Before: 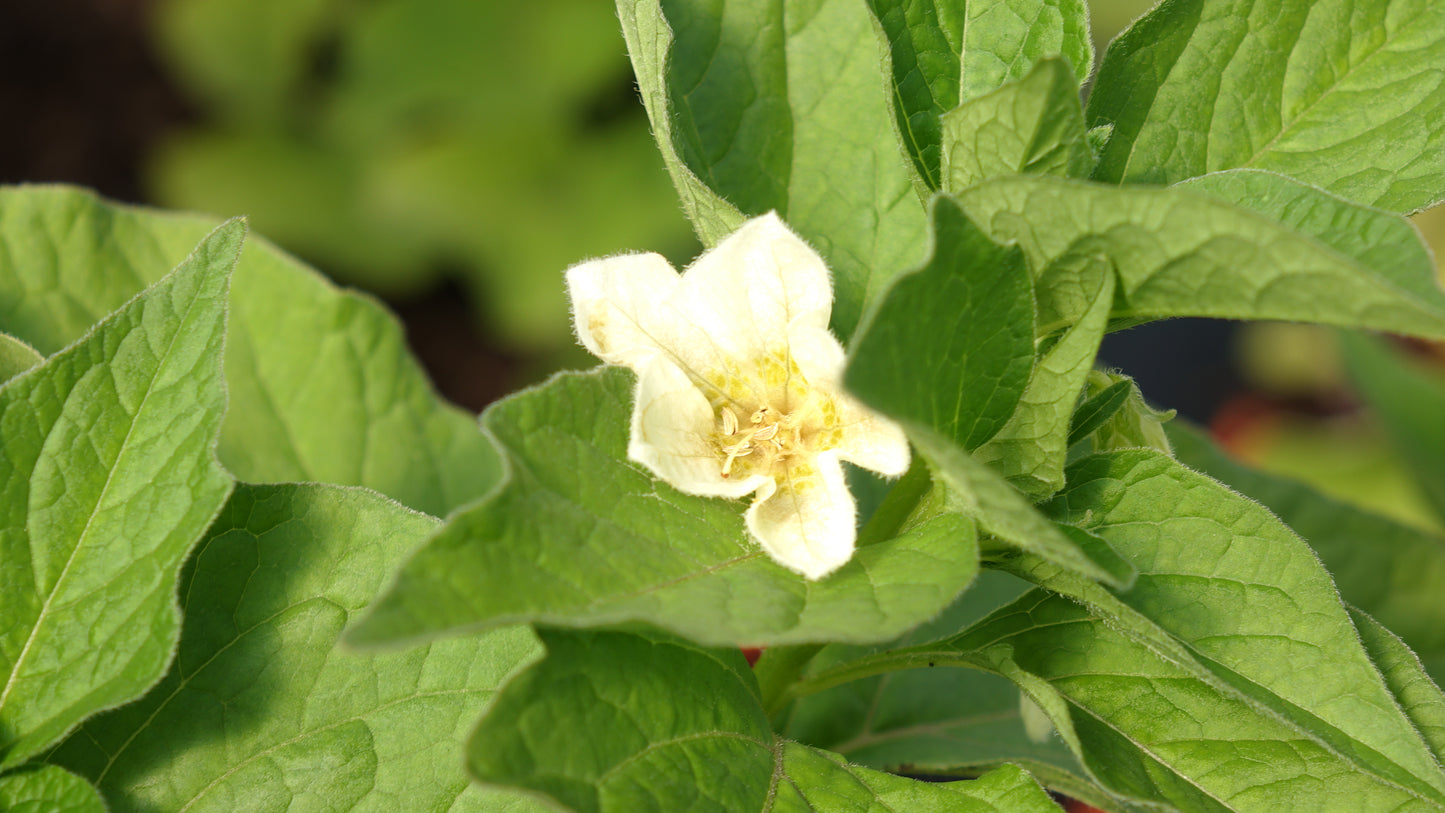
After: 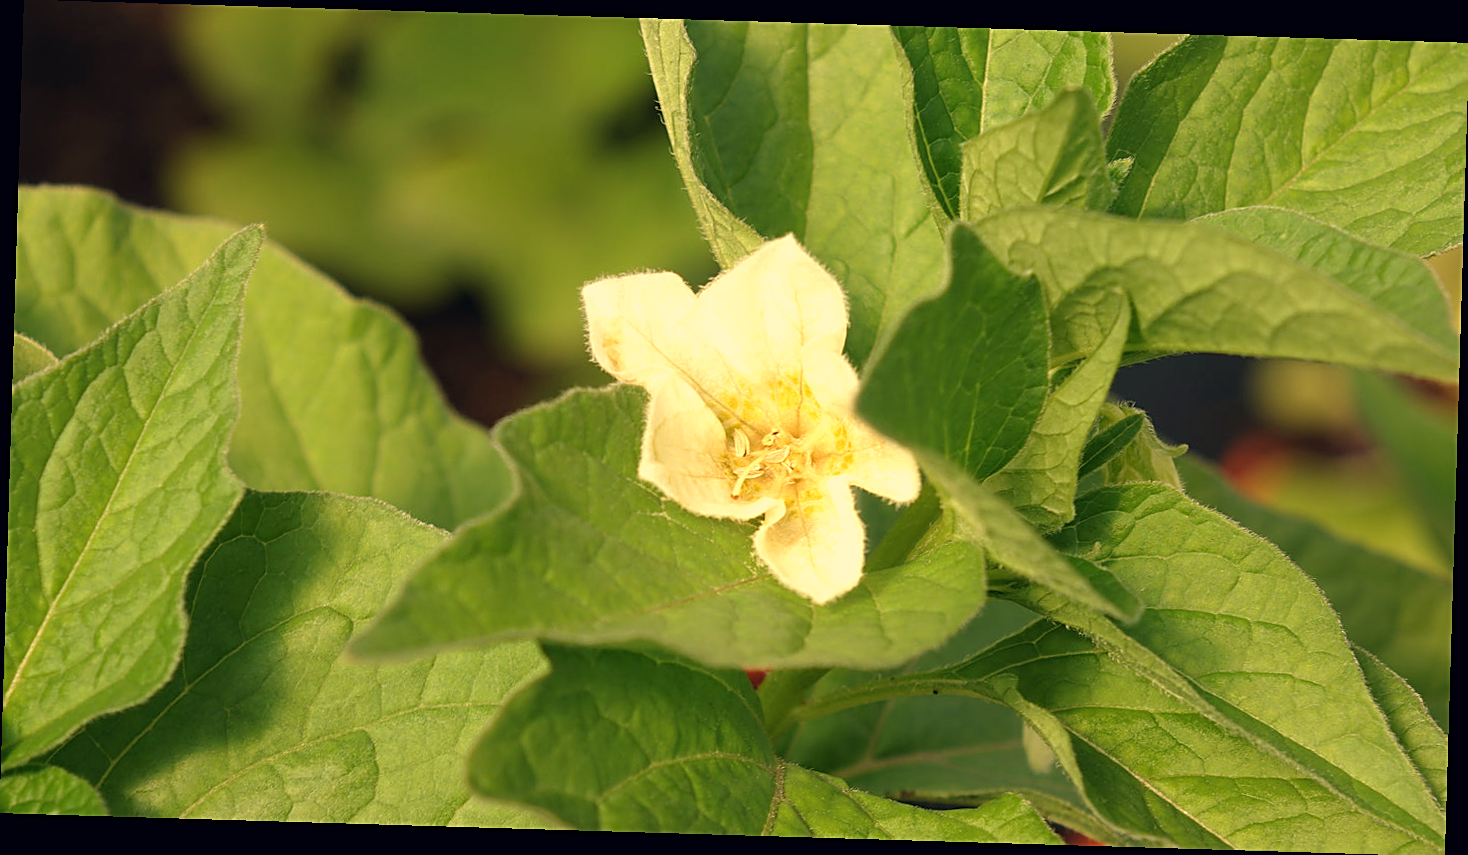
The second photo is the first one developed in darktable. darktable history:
rotate and perspective: rotation 1.72°, automatic cropping off
white balance: red 1.138, green 0.996, blue 0.812
sharpen: on, module defaults
color correction: highlights a* 0.207, highlights b* 2.7, shadows a* -0.874, shadows b* -4.78
exposure: exposure -0.072 EV, compensate highlight preservation false
